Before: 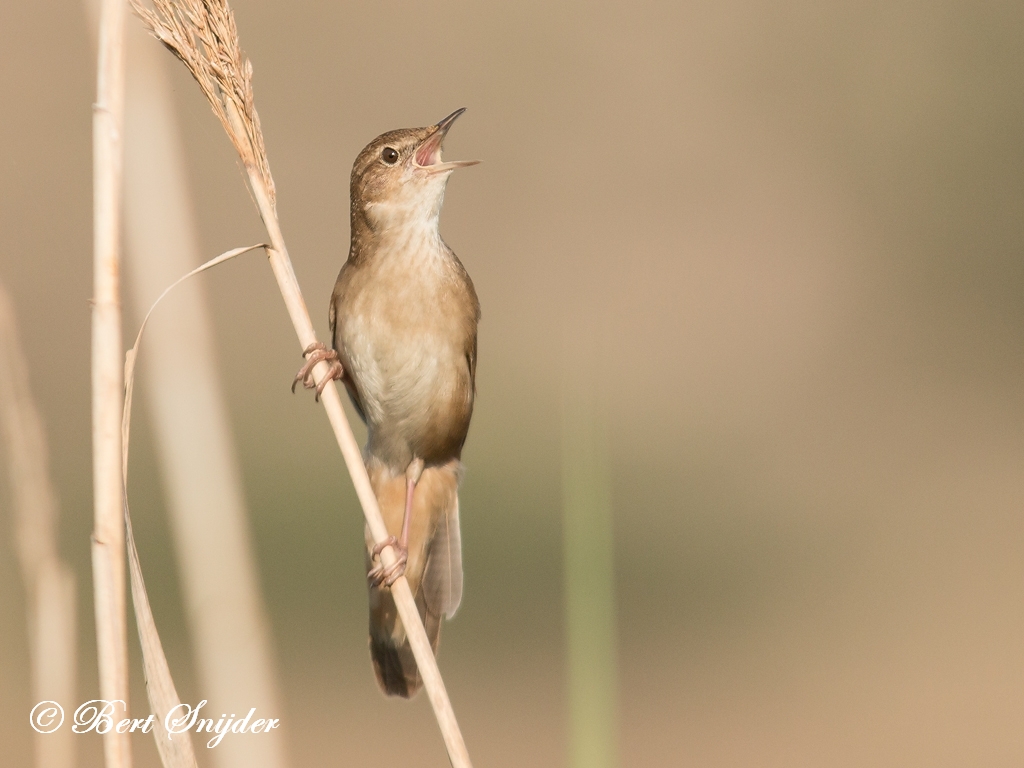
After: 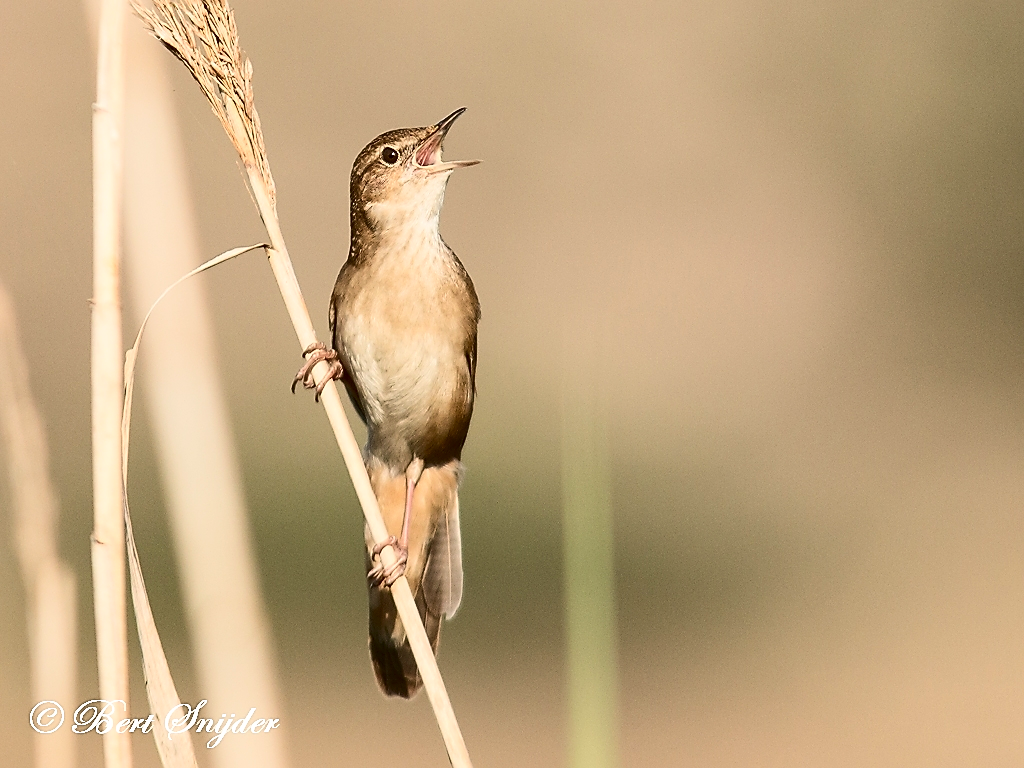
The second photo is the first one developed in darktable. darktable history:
contrast brightness saturation: contrast 0.32, brightness -0.08, saturation 0.17
sharpen: radius 1.4, amount 1.25, threshold 0.7
